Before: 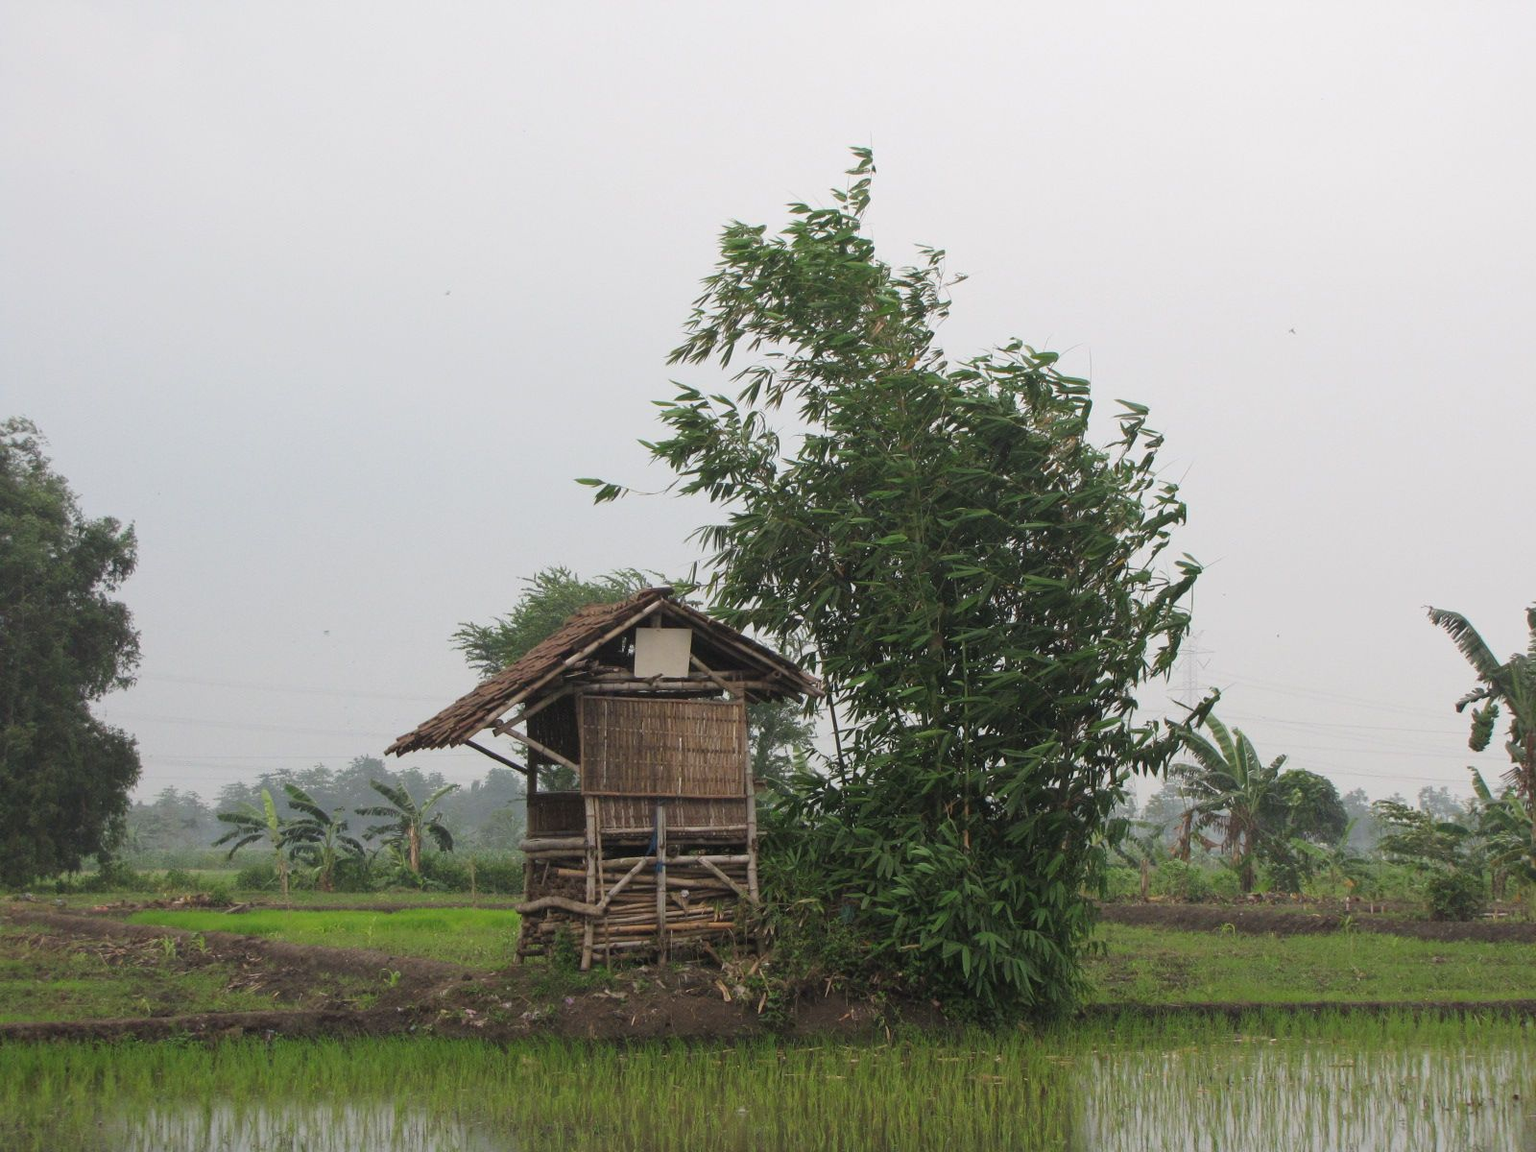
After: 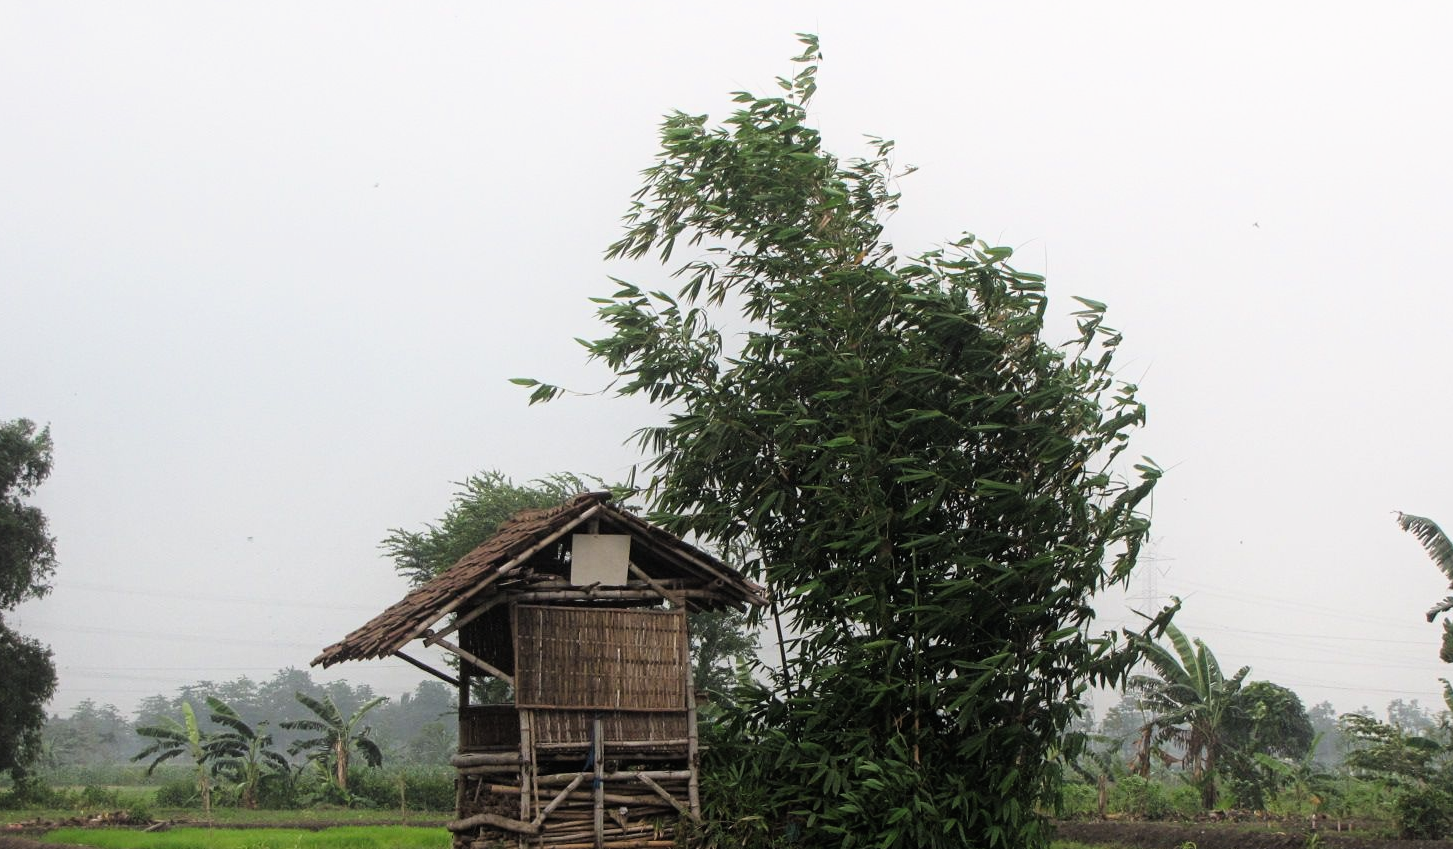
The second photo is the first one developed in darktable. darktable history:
filmic rgb: black relative exposure -6.38 EV, white relative exposure 2.42 EV, target white luminance 99.939%, hardness 5.25, latitude 0.06%, contrast 1.425, highlights saturation mix 3.49%
crop: left 5.64%, top 10.042%, right 3.528%, bottom 19.093%
contrast equalizer: octaves 7, y [[0.439, 0.44, 0.442, 0.457, 0.493, 0.498], [0.5 ×6], [0.5 ×6], [0 ×6], [0 ×6]]
